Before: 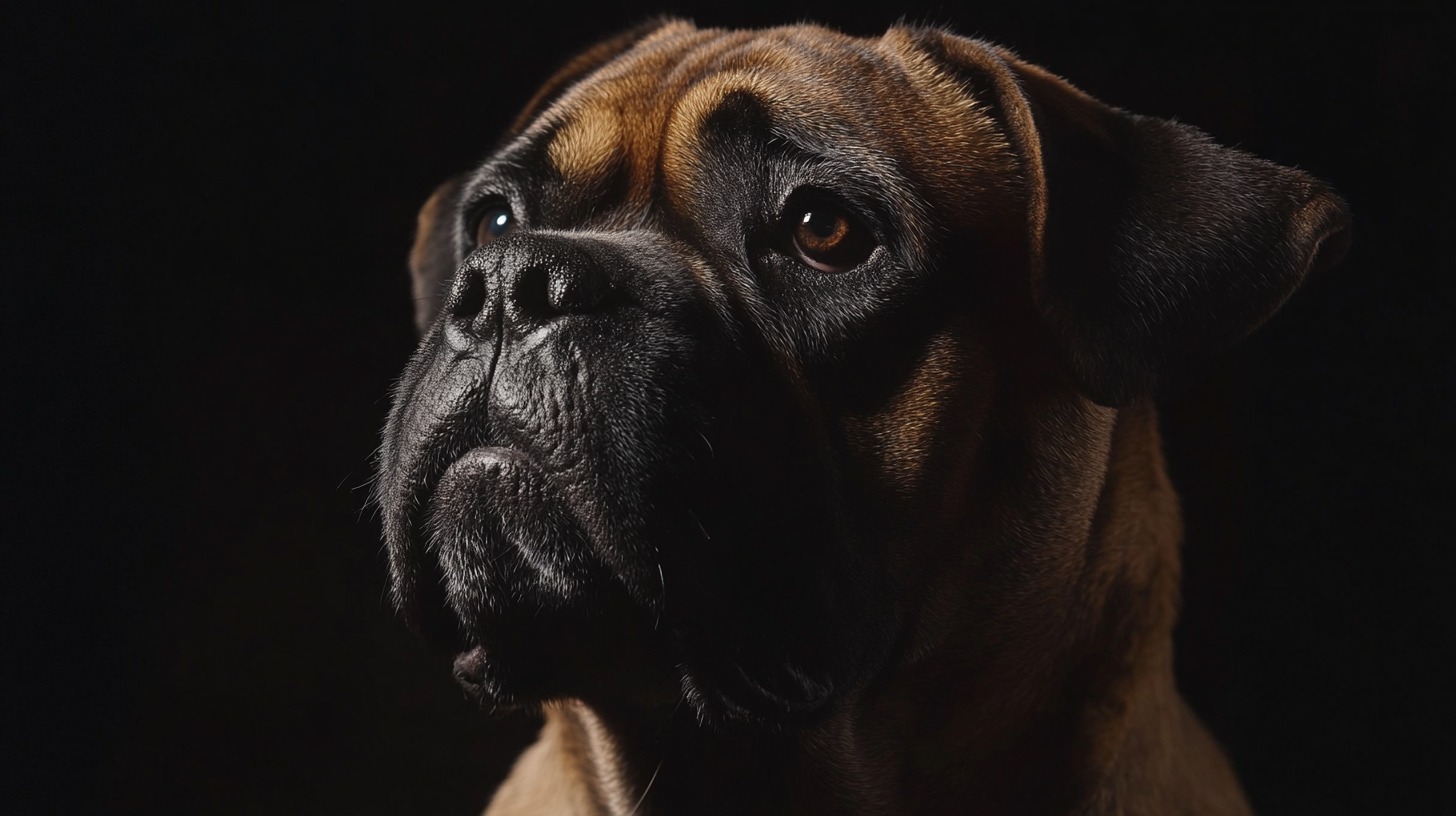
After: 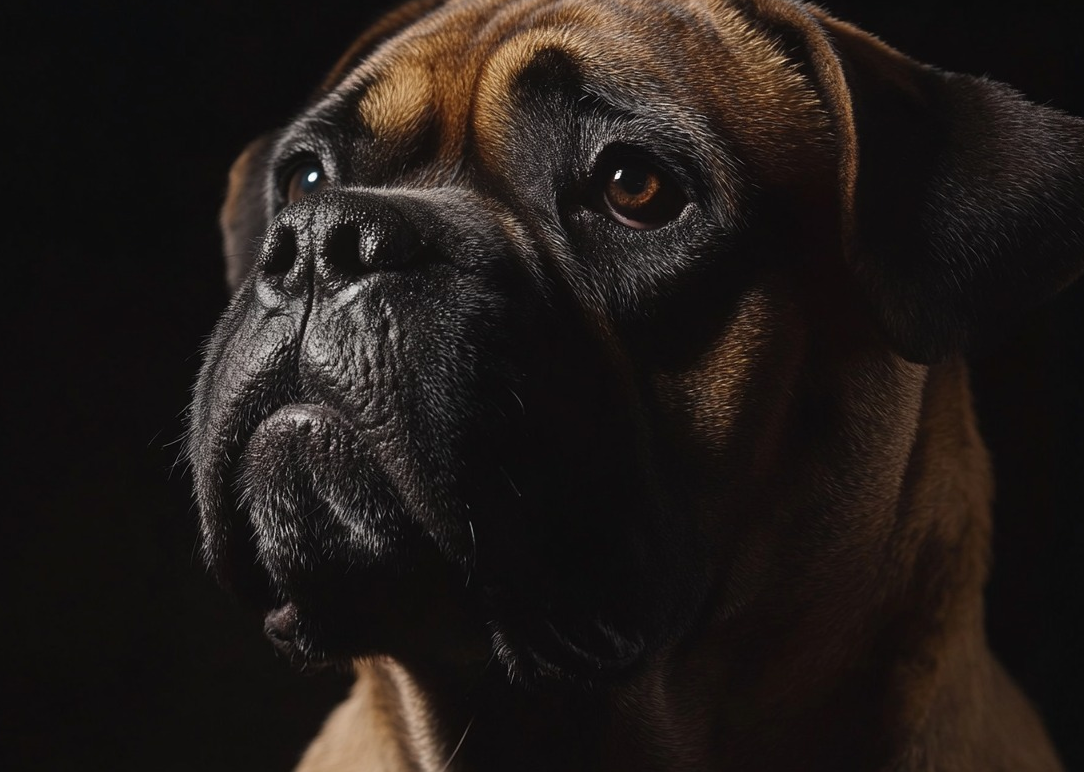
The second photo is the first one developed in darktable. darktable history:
crop and rotate: left 12.988%, top 5.366%, right 12.532%
